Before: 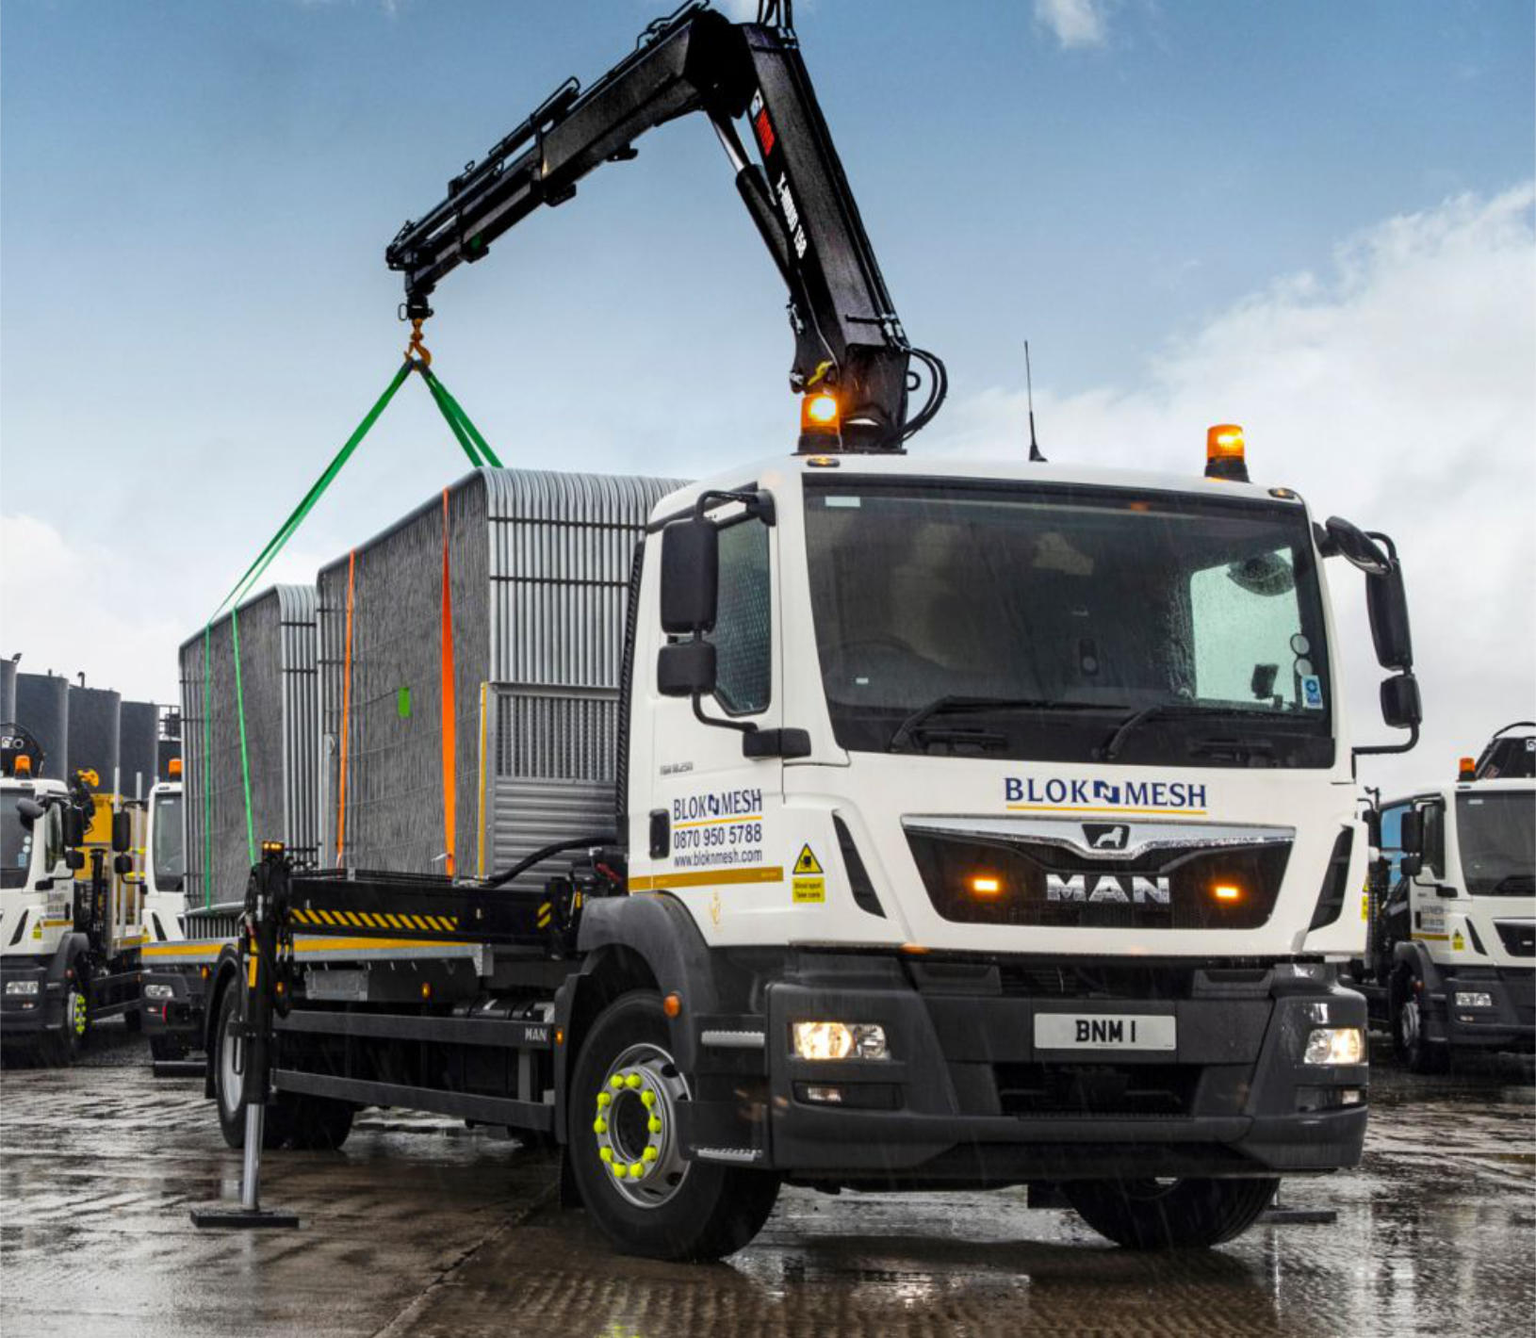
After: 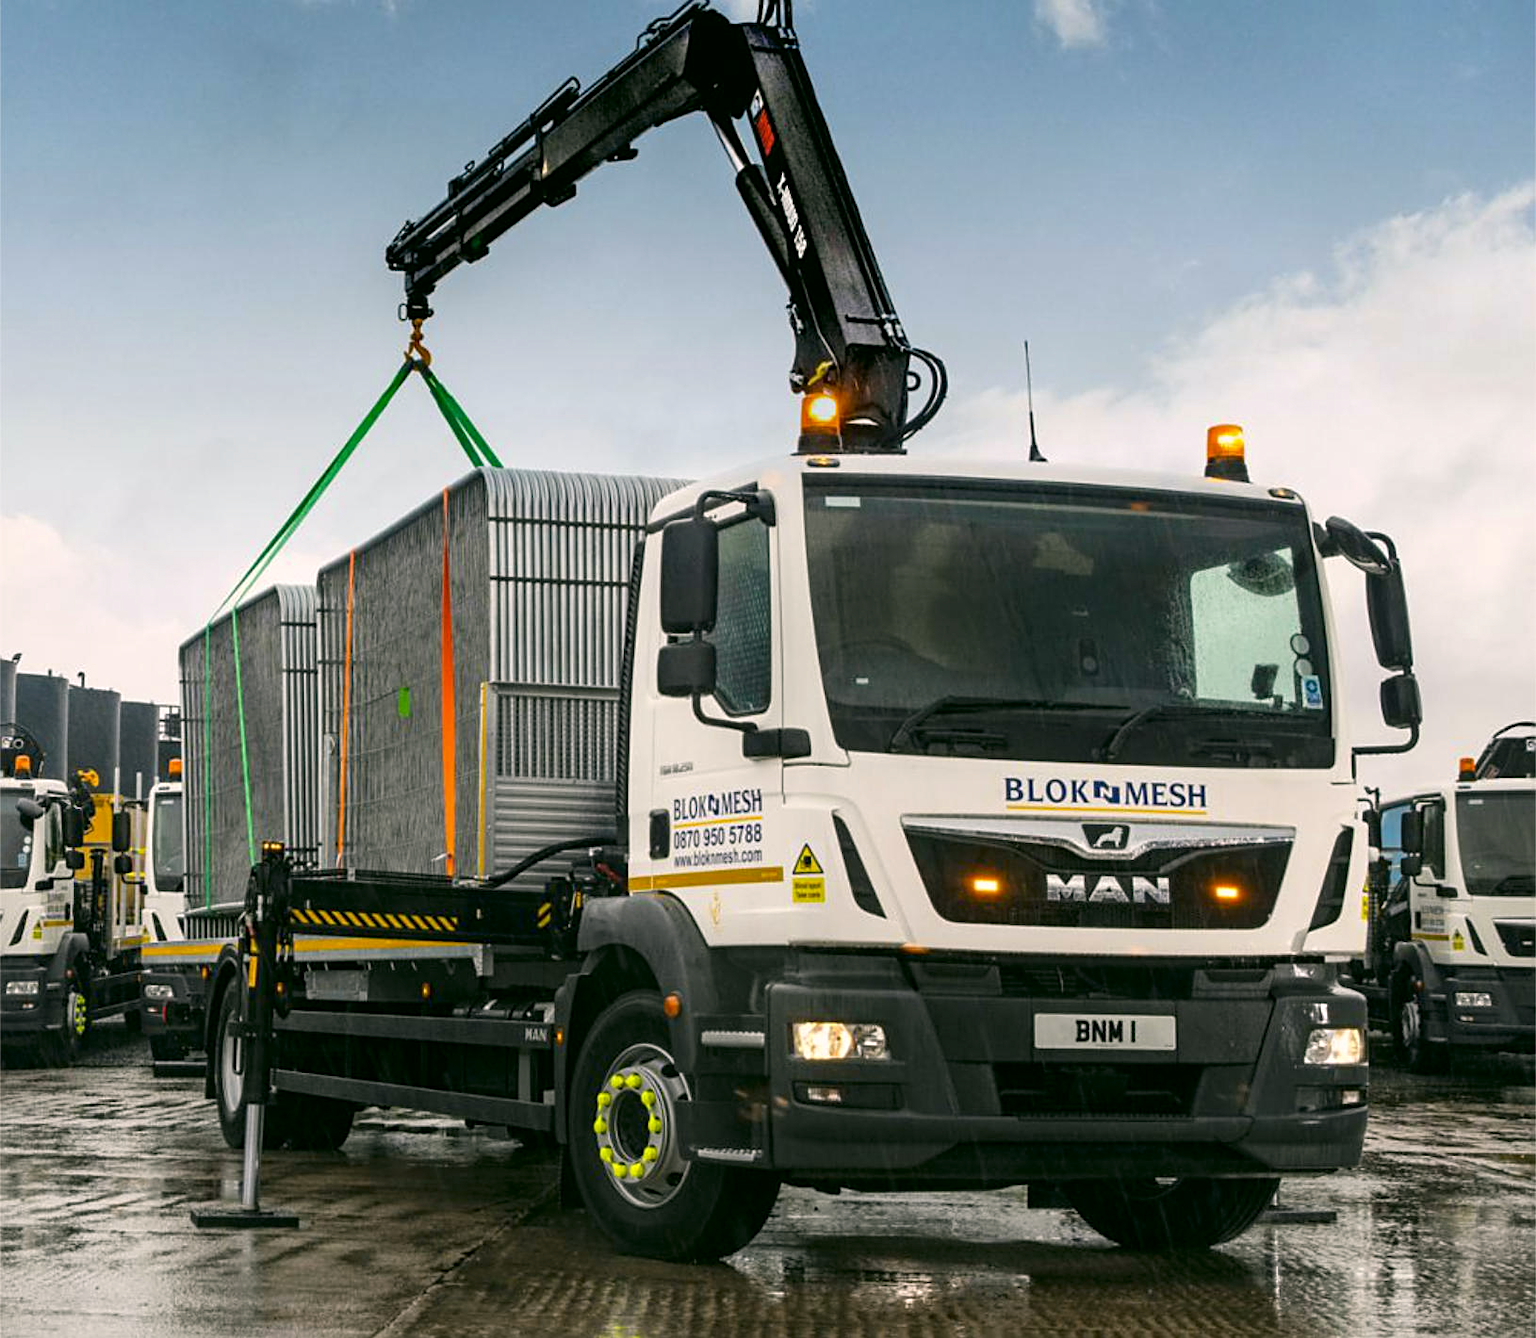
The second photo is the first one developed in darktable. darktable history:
color correction: highlights a* 4.48, highlights b* 4.97, shadows a* -8.13, shadows b* 4.77
sharpen: on, module defaults
